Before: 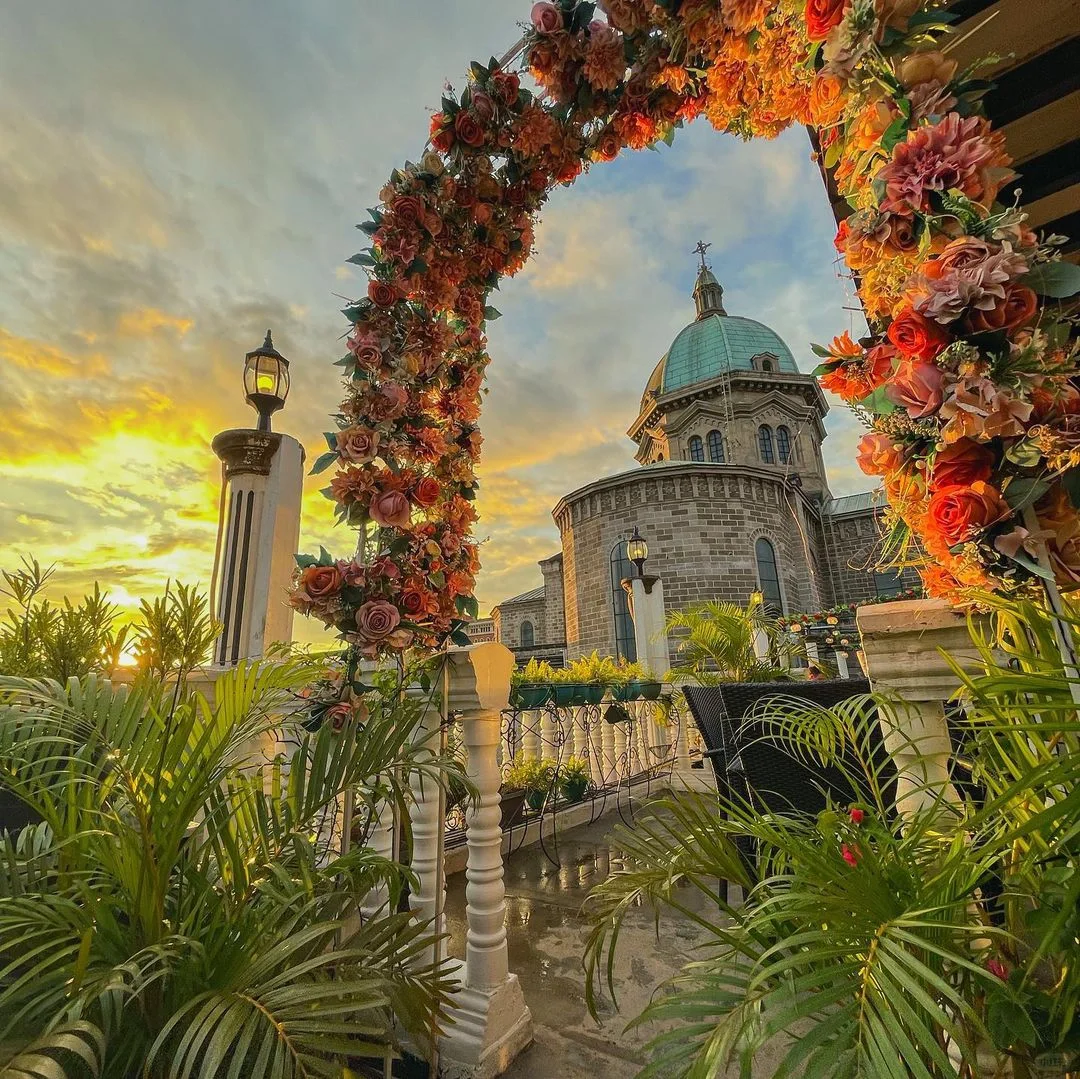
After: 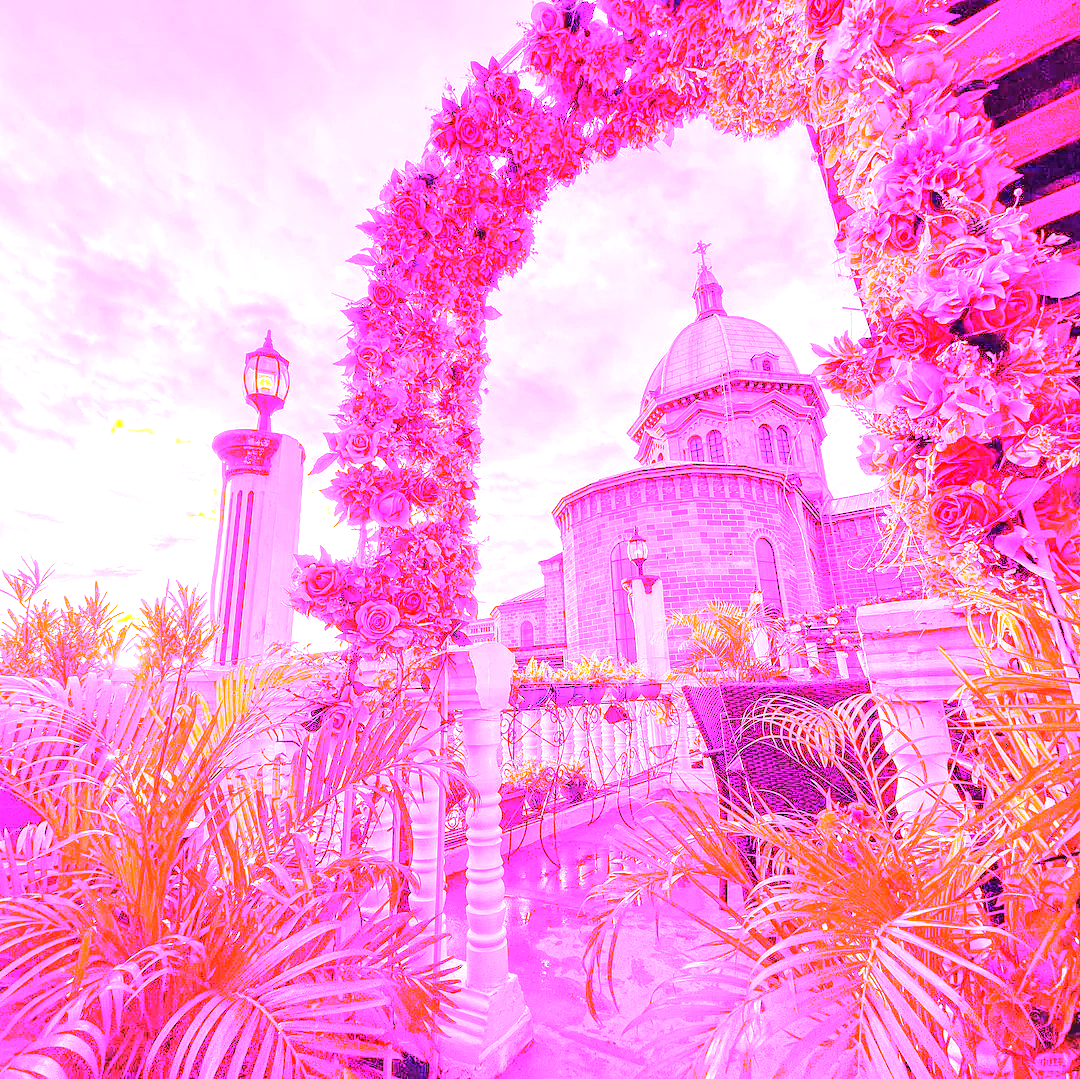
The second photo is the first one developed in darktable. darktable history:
white balance: red 8, blue 8
tone equalizer: -8 EV -1.08 EV, -7 EV -1.01 EV, -6 EV -0.867 EV, -5 EV -0.578 EV, -3 EV 0.578 EV, -2 EV 0.867 EV, -1 EV 1.01 EV, +0 EV 1.08 EV, edges refinement/feathering 500, mask exposure compensation -1.57 EV, preserve details no
